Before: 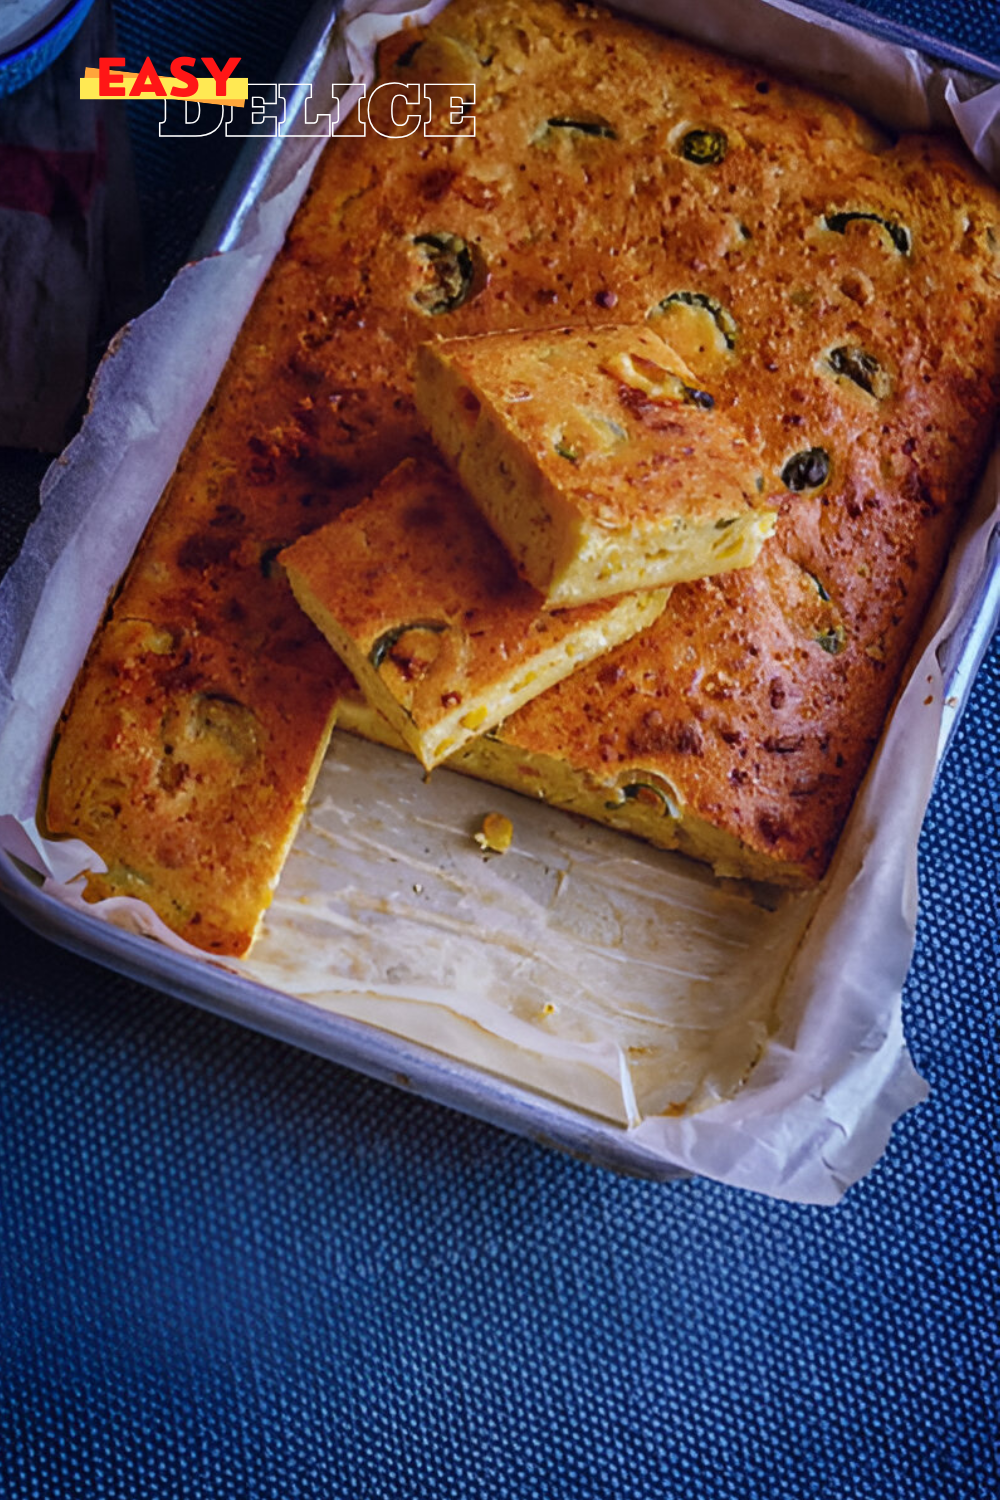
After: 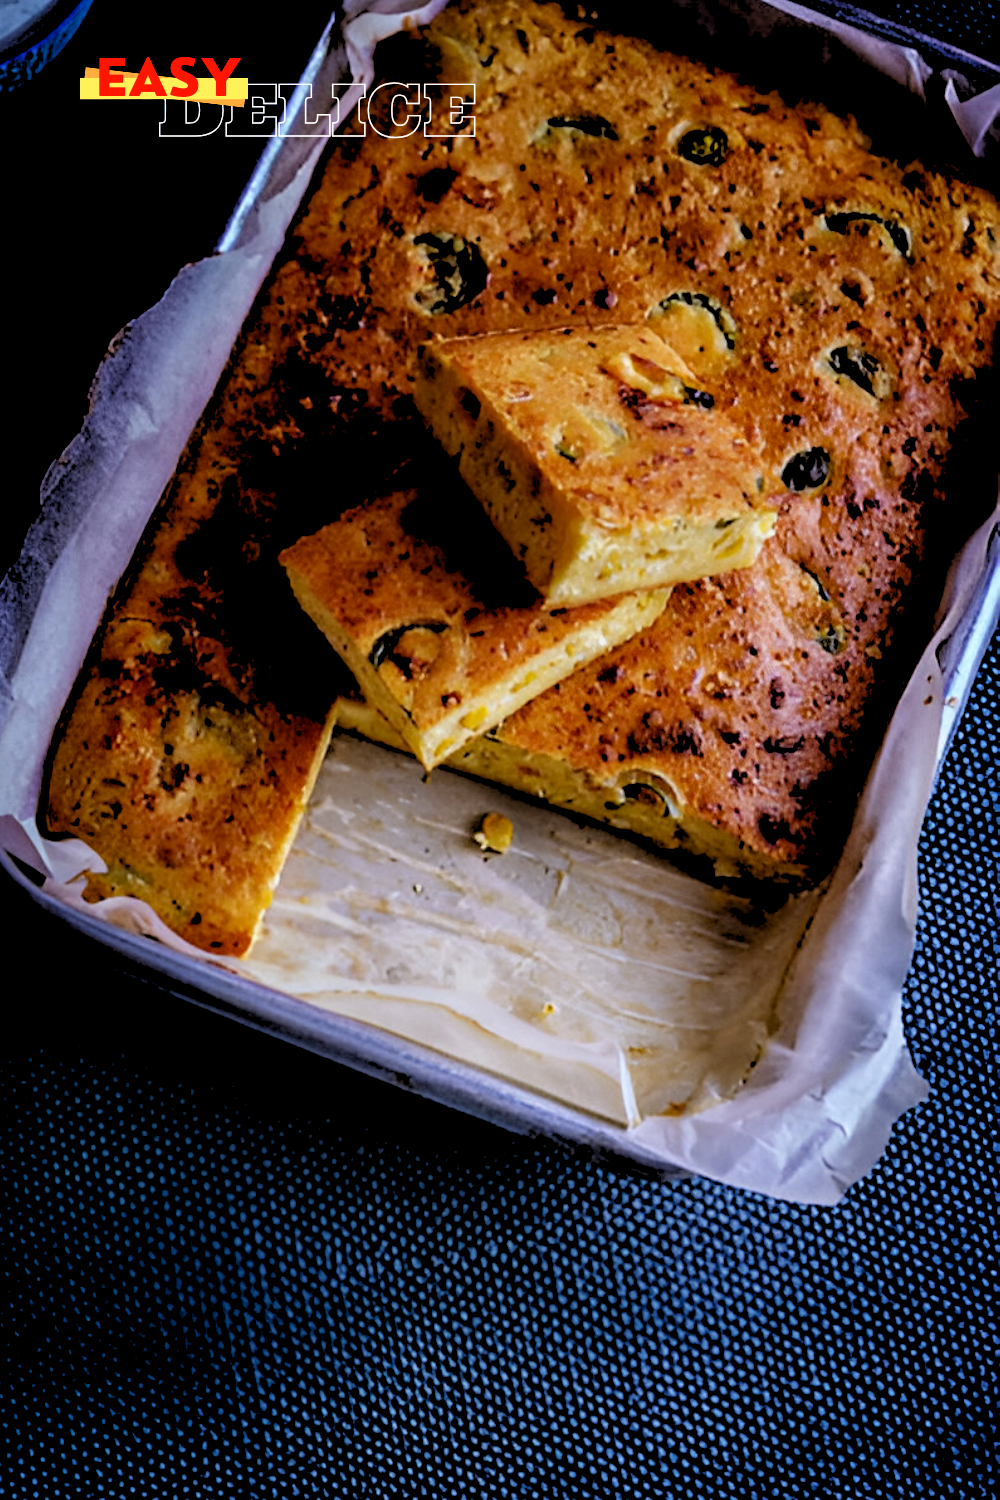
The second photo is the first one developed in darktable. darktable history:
exposure: black level correction 0.012, compensate highlight preservation false
rgb levels: levels [[0.029, 0.461, 0.922], [0, 0.5, 1], [0, 0.5, 1]]
contrast brightness saturation: saturation -0.04
